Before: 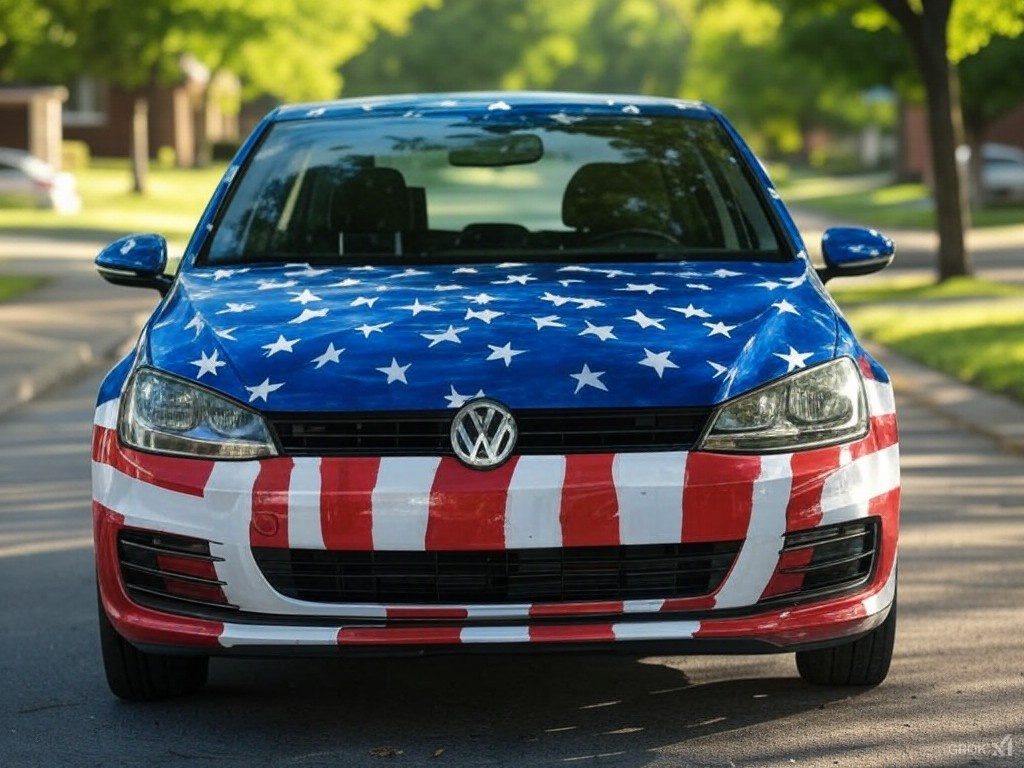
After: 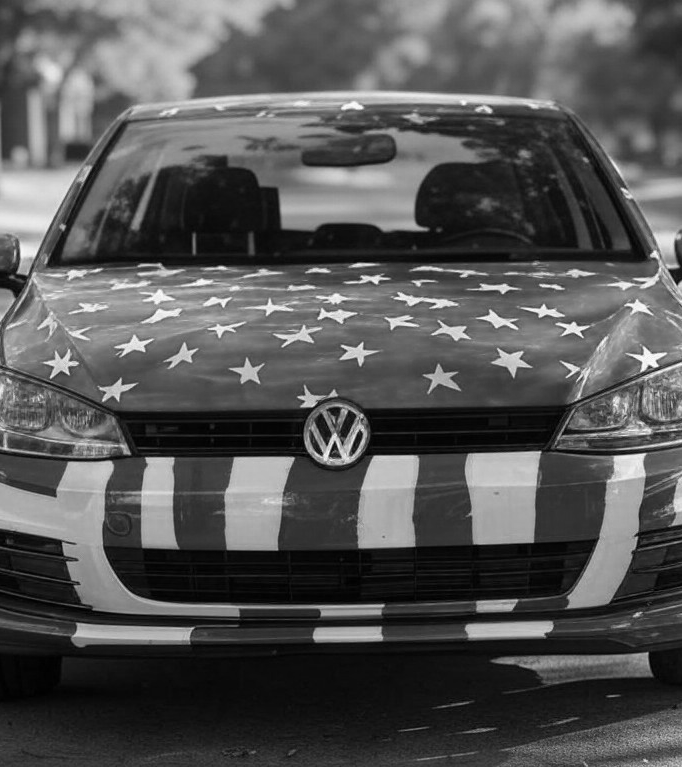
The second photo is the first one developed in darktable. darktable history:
color zones: curves: ch1 [(0.113, 0.438) (0.75, 0.5)]; ch2 [(0.12, 0.526) (0.75, 0.5)], mix 18.3%
crop and rotate: left 14.365%, right 18.954%
color calibration: output gray [0.18, 0.41, 0.41, 0], illuminant Planckian (black body), adaptation linear Bradford (ICC v4), x 0.364, y 0.367, temperature 4412.98 K
